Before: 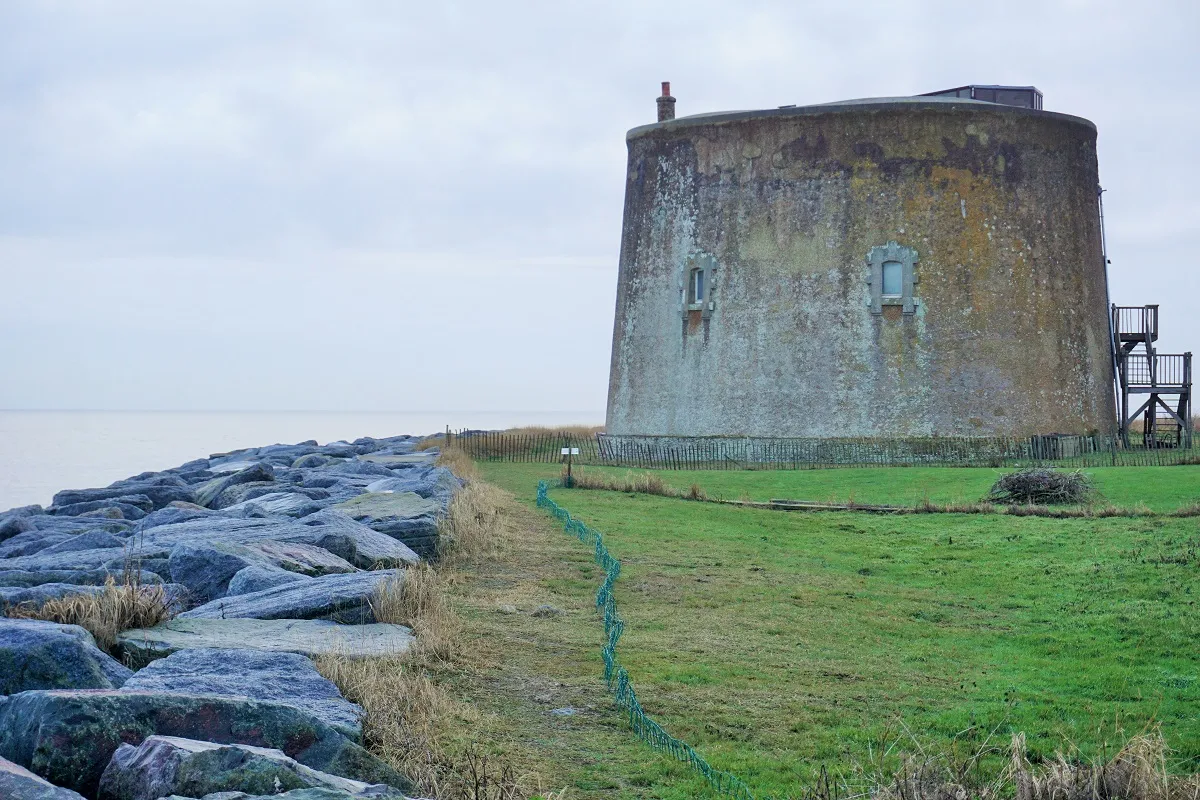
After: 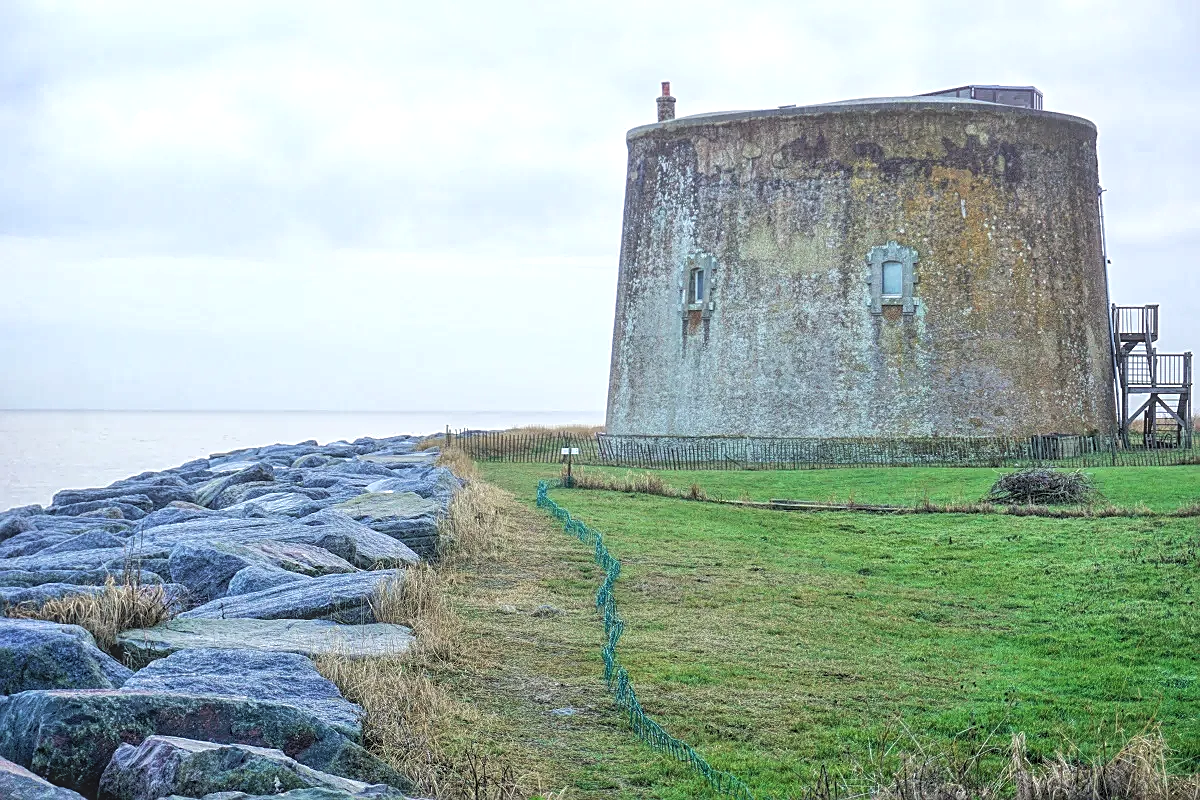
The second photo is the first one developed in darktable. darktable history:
sharpen: on, module defaults
tone equalizer: -8 EV -0.429 EV, -7 EV -0.381 EV, -6 EV -0.35 EV, -5 EV -0.227 EV, -3 EV 0.244 EV, -2 EV 0.318 EV, -1 EV 0.368 EV, +0 EV 0.439 EV, edges refinement/feathering 500, mask exposure compensation -1.24 EV, preserve details no
local contrast: highlights 66%, shadows 33%, detail 166%, midtone range 0.2
